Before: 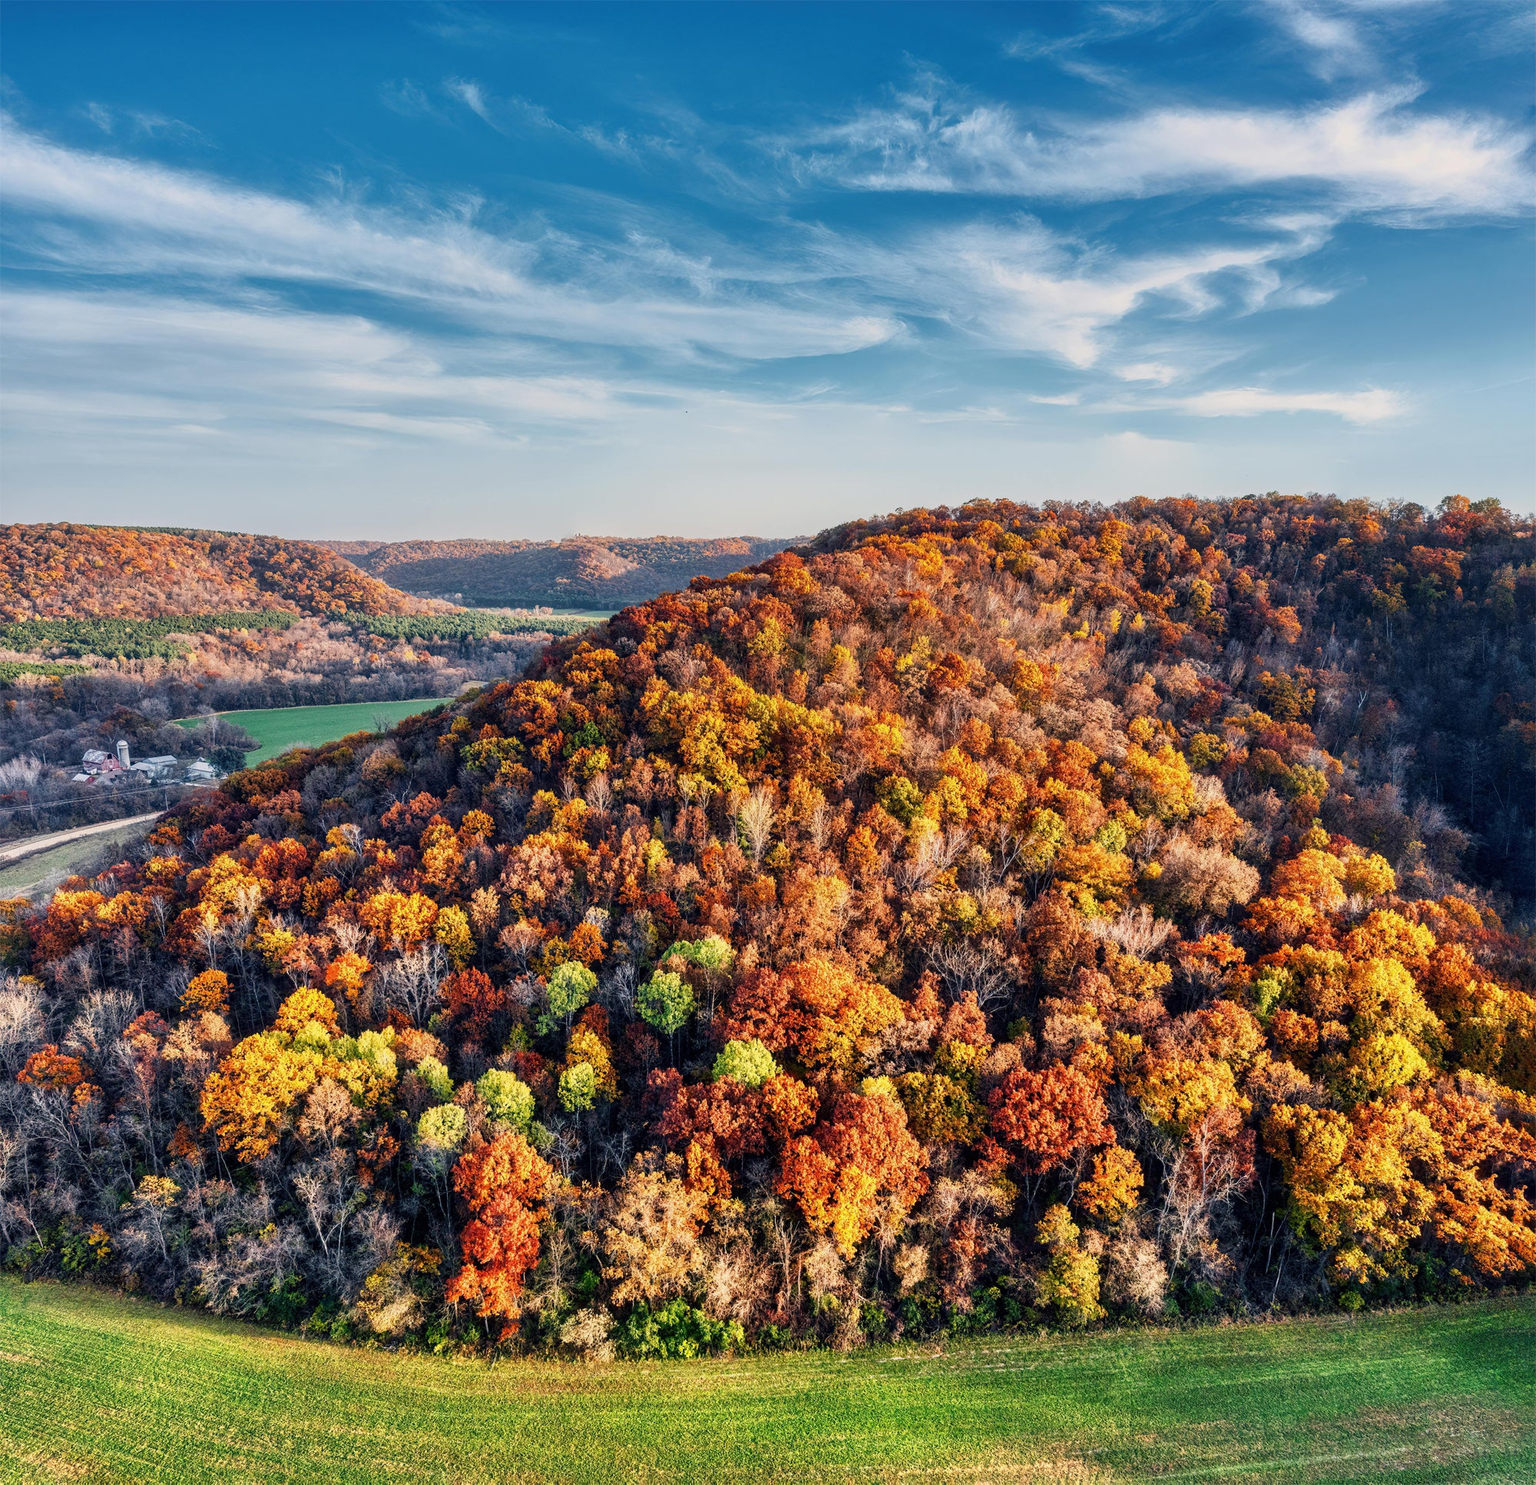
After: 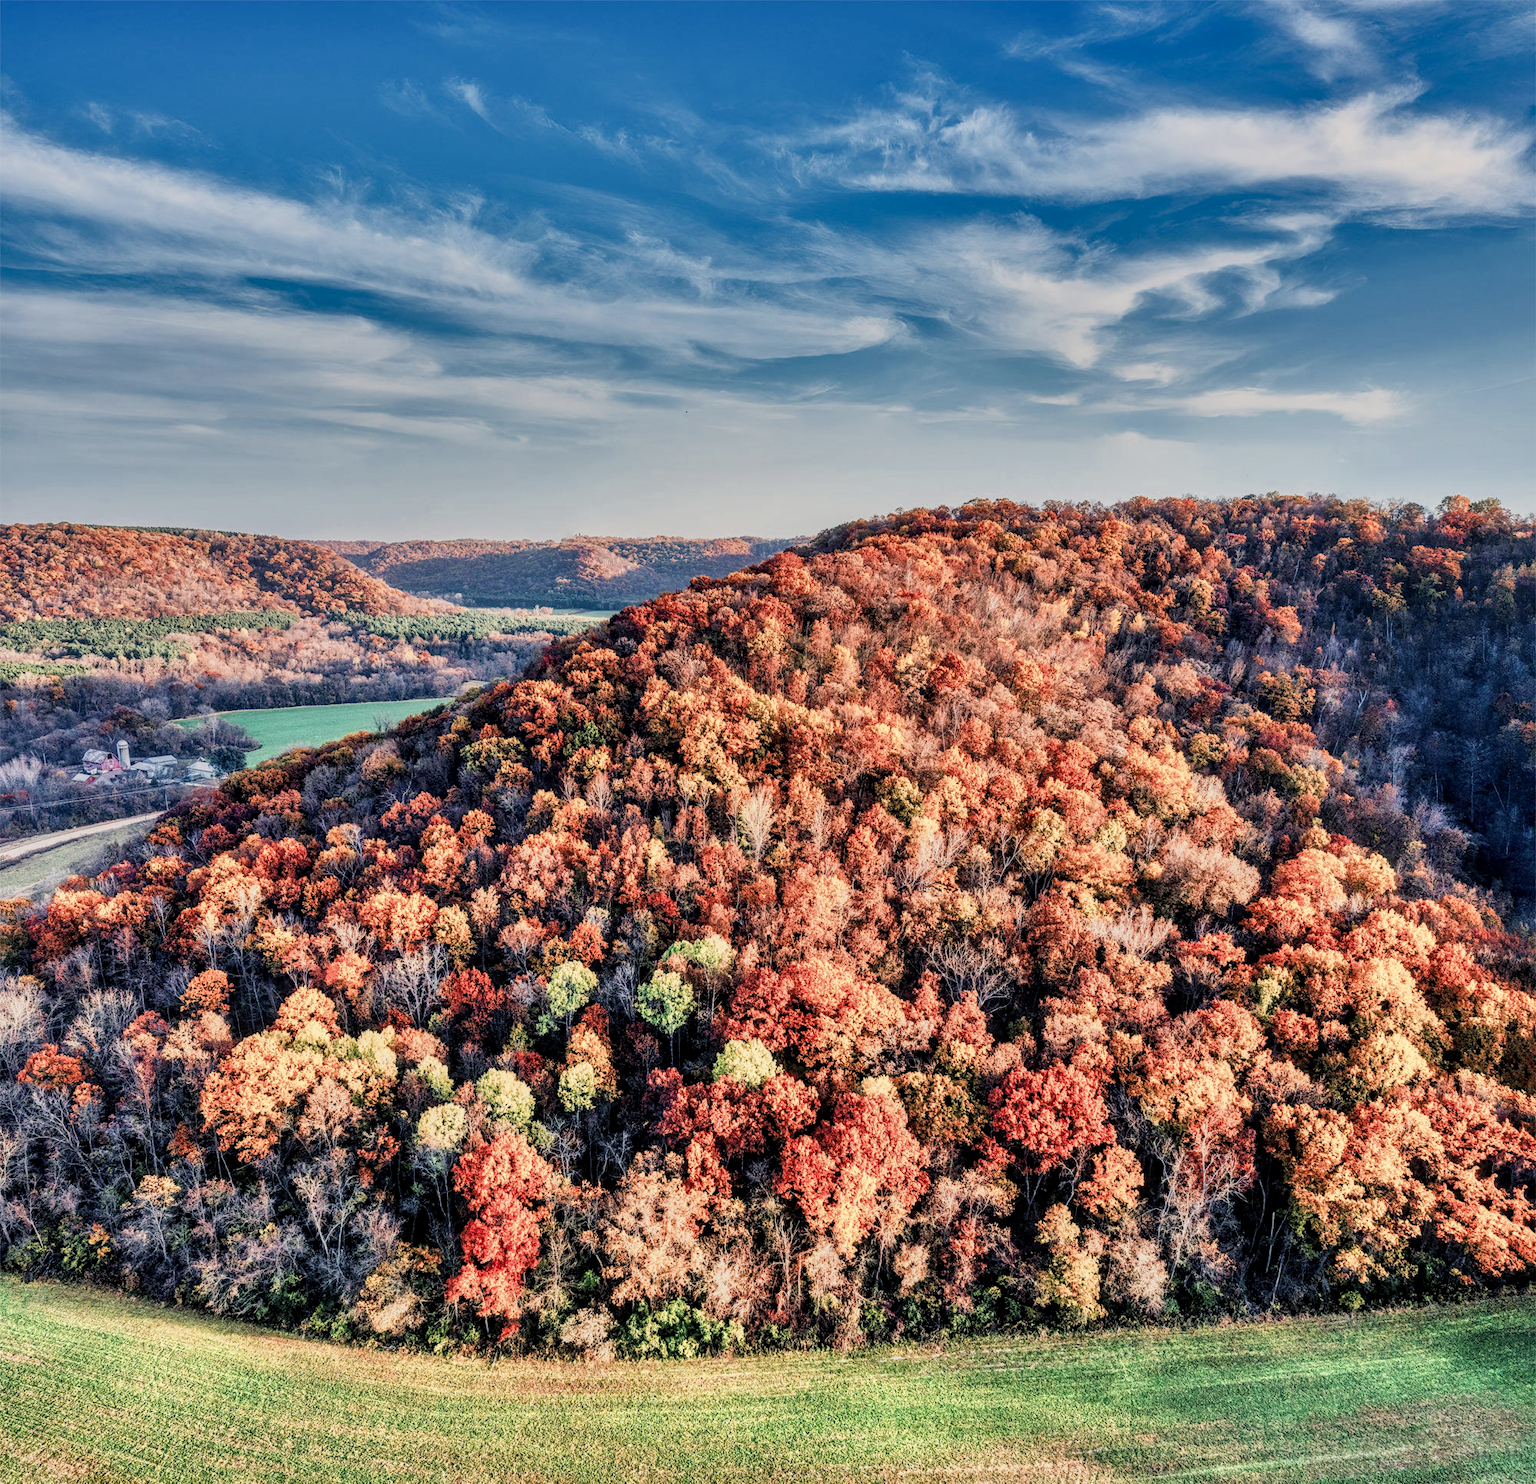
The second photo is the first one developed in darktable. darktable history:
shadows and highlights: white point adjustment 0.131, highlights -70.62, soften with gaussian
filmic rgb: black relative exposure -7.46 EV, white relative exposure 4.87 EV, threshold 5.95 EV, hardness 3.4, color science v4 (2020), enable highlight reconstruction true
color zones: curves: ch0 [(0, 0.473) (0.001, 0.473) (0.226, 0.548) (0.4, 0.589) (0.525, 0.54) (0.728, 0.403) (0.999, 0.473) (1, 0.473)]; ch1 [(0, 0.619) (0.001, 0.619) (0.234, 0.388) (0.4, 0.372) (0.528, 0.422) (0.732, 0.53) (0.999, 0.619) (1, 0.619)]; ch2 [(0, 0.547) (0.001, 0.547) (0.226, 0.45) (0.4, 0.525) (0.525, 0.585) (0.8, 0.511) (0.999, 0.547) (1, 0.547)]
local contrast: on, module defaults
exposure: black level correction 0.001, exposure 0.5 EV, compensate highlight preservation false
color correction: highlights b* -0.058, saturation 1.08
